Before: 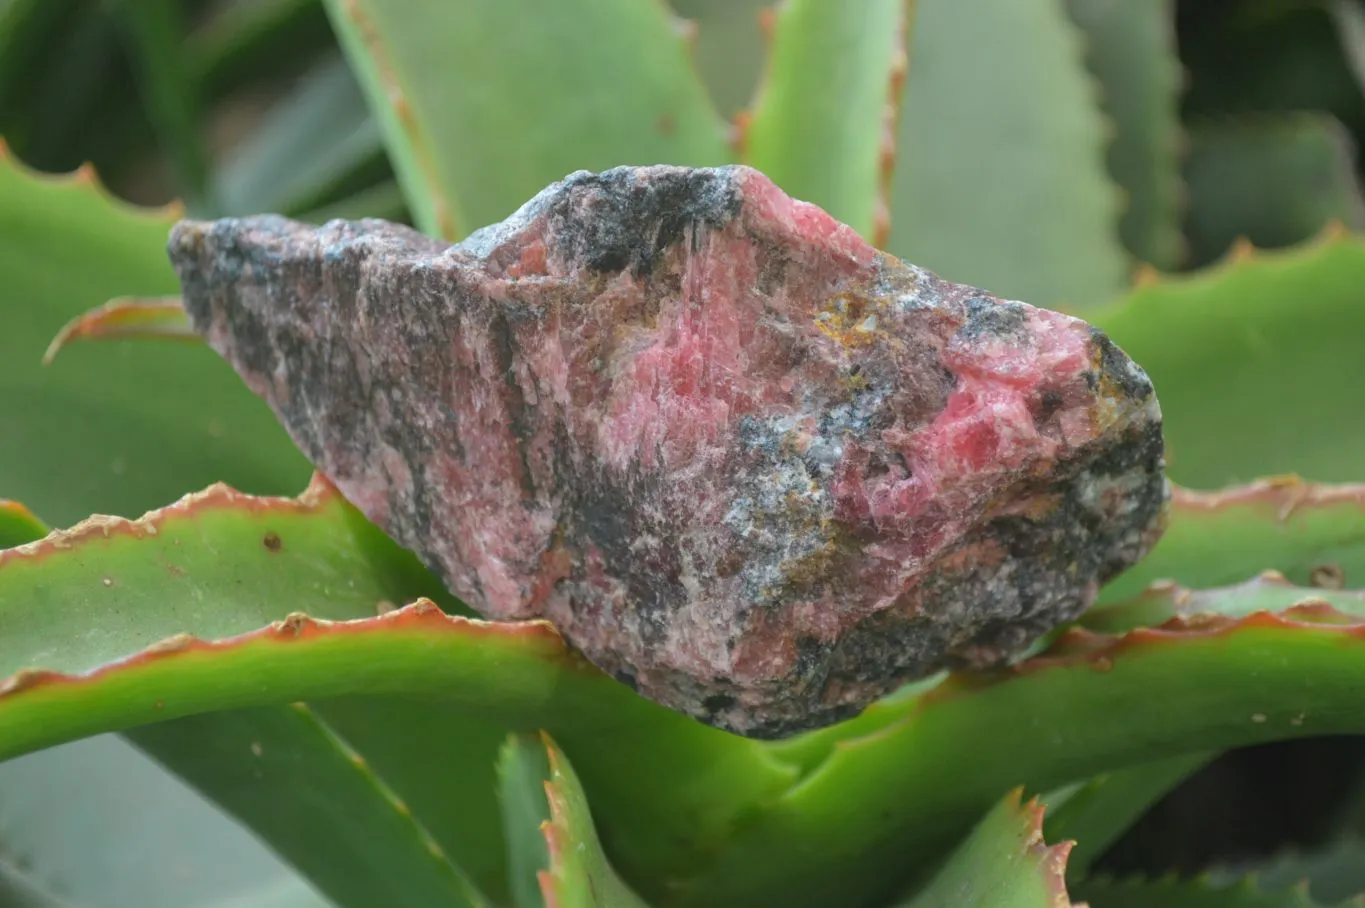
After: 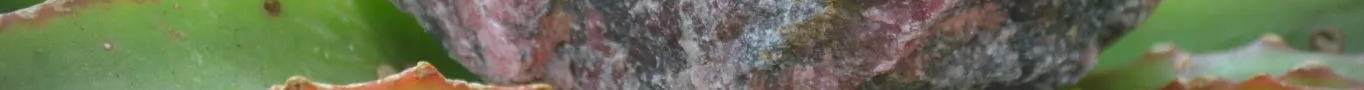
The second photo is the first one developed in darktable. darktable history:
vignetting: fall-off start 75%, brightness -0.692, width/height ratio 1.084
crop and rotate: top 59.084%, bottom 30.916%
exposure: compensate highlight preservation false
white balance: red 0.967, blue 1.049
